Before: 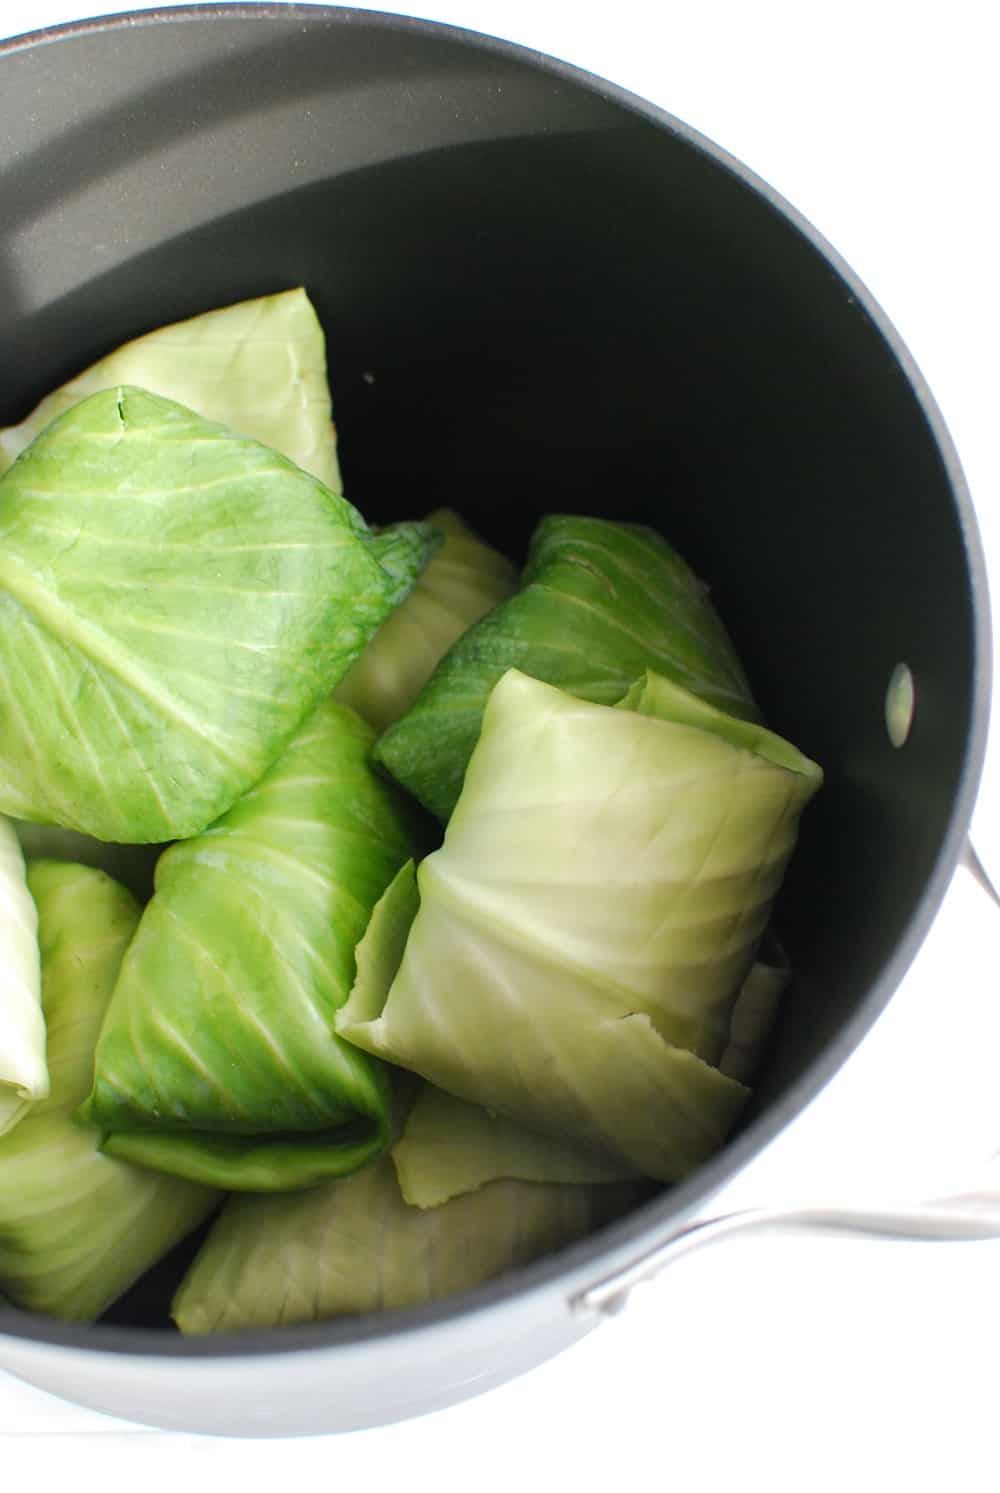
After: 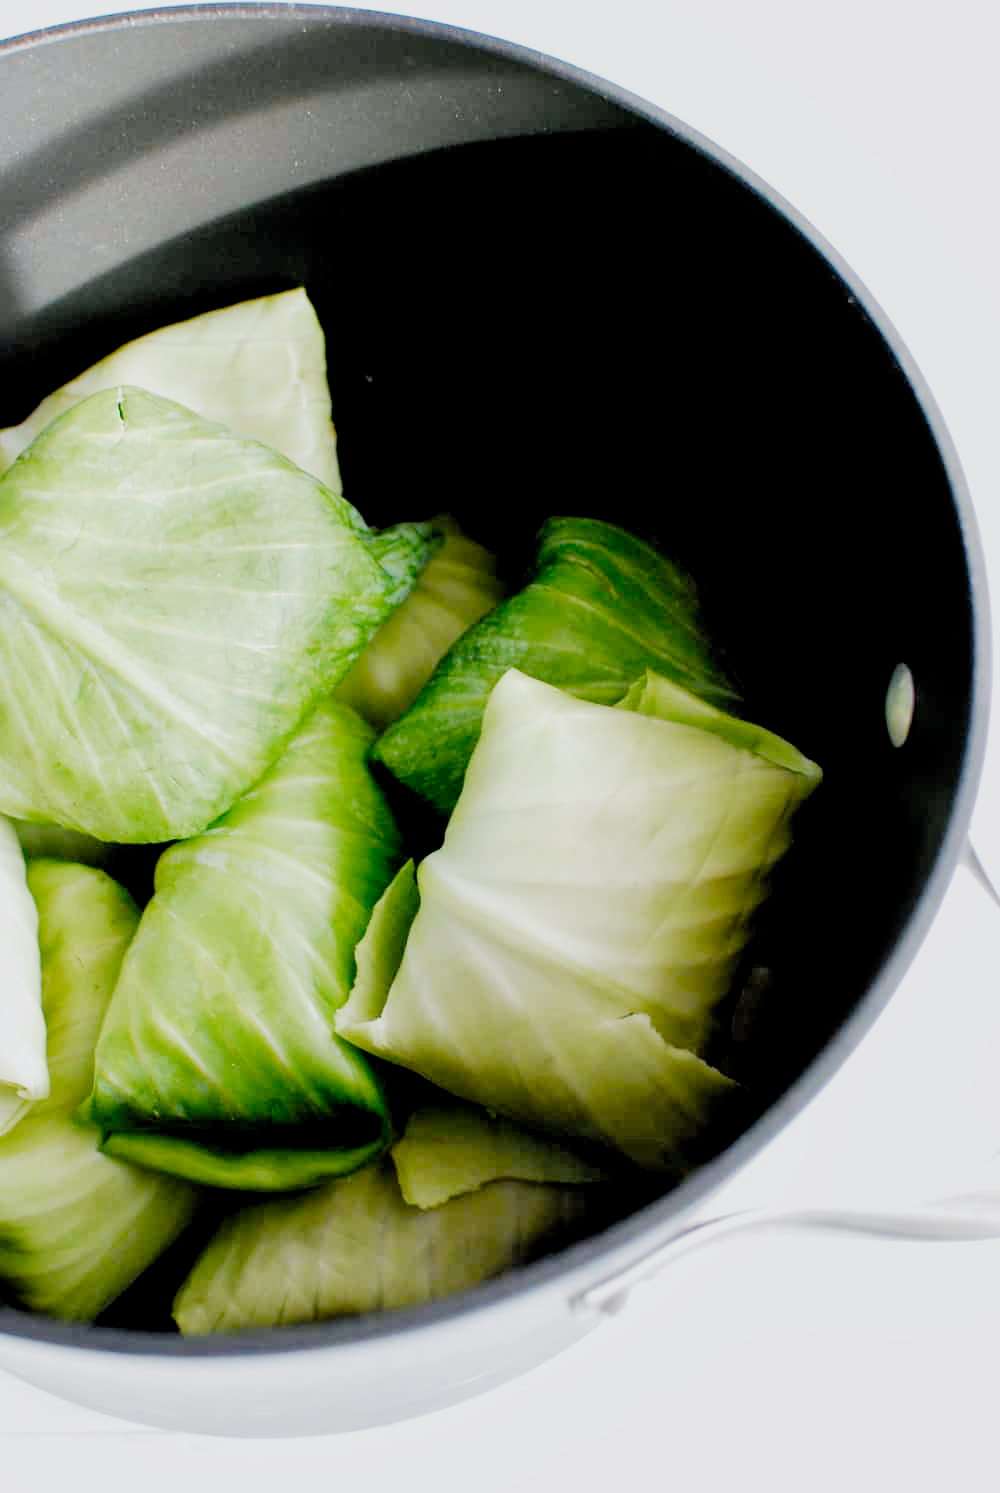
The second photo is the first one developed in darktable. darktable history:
white balance: red 0.983, blue 1.036
local contrast: mode bilateral grid, contrast 20, coarseness 50, detail 120%, midtone range 0.2
exposure: exposure 0.4 EV, compensate highlight preservation false
filmic rgb: black relative exposure -2.85 EV, white relative exposure 4.56 EV, hardness 1.77, contrast 1.25, preserve chrominance no, color science v5 (2021)
